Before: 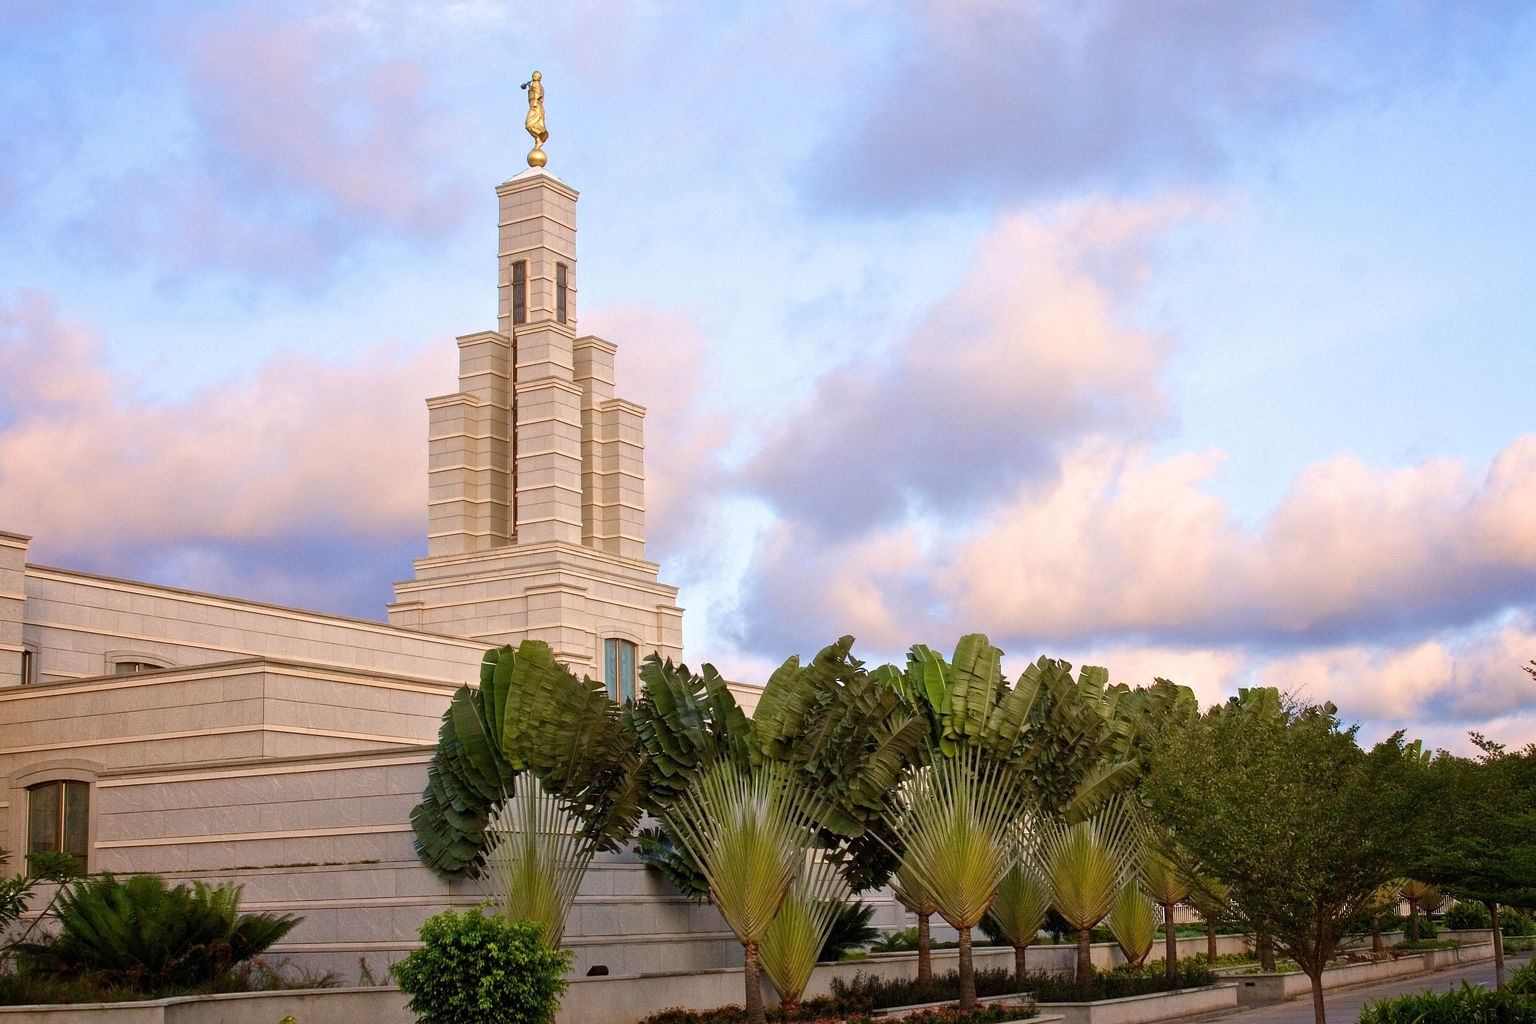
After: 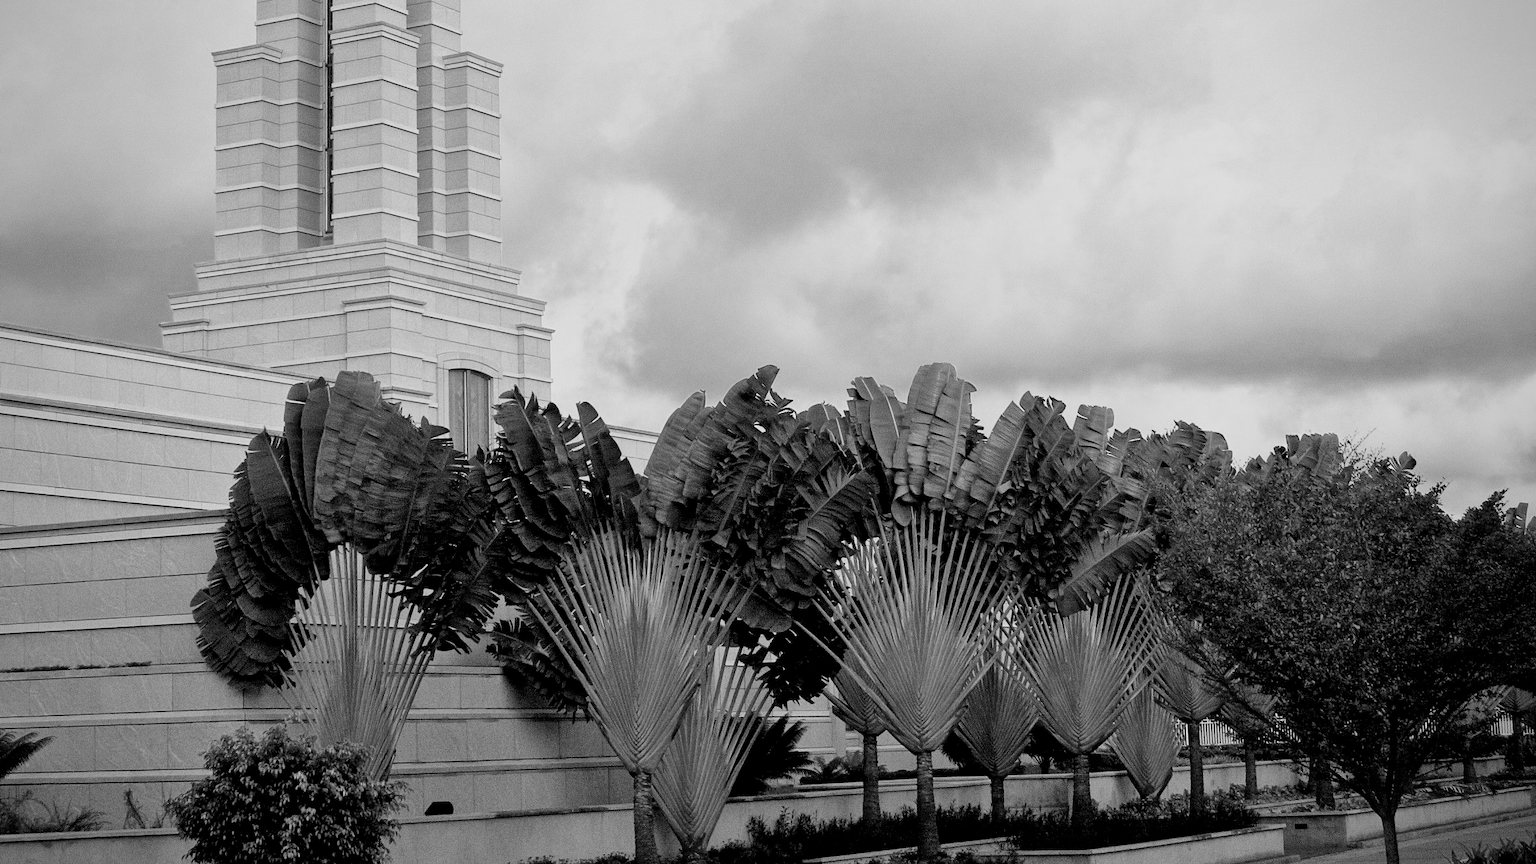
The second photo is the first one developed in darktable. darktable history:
monochrome: on, module defaults
crop and rotate: left 17.299%, top 35.115%, right 7.015%, bottom 1.024%
exposure: black level correction 0.007, exposure 0.159 EV, compensate highlight preservation false
filmic rgb: black relative exposure -7.6 EV, white relative exposure 4.64 EV, threshold 3 EV, target black luminance 0%, hardness 3.55, latitude 50.51%, contrast 1.033, highlights saturation mix 10%, shadows ↔ highlights balance -0.198%, color science v4 (2020), enable highlight reconstruction true
vignetting: fall-off radius 60.92%
